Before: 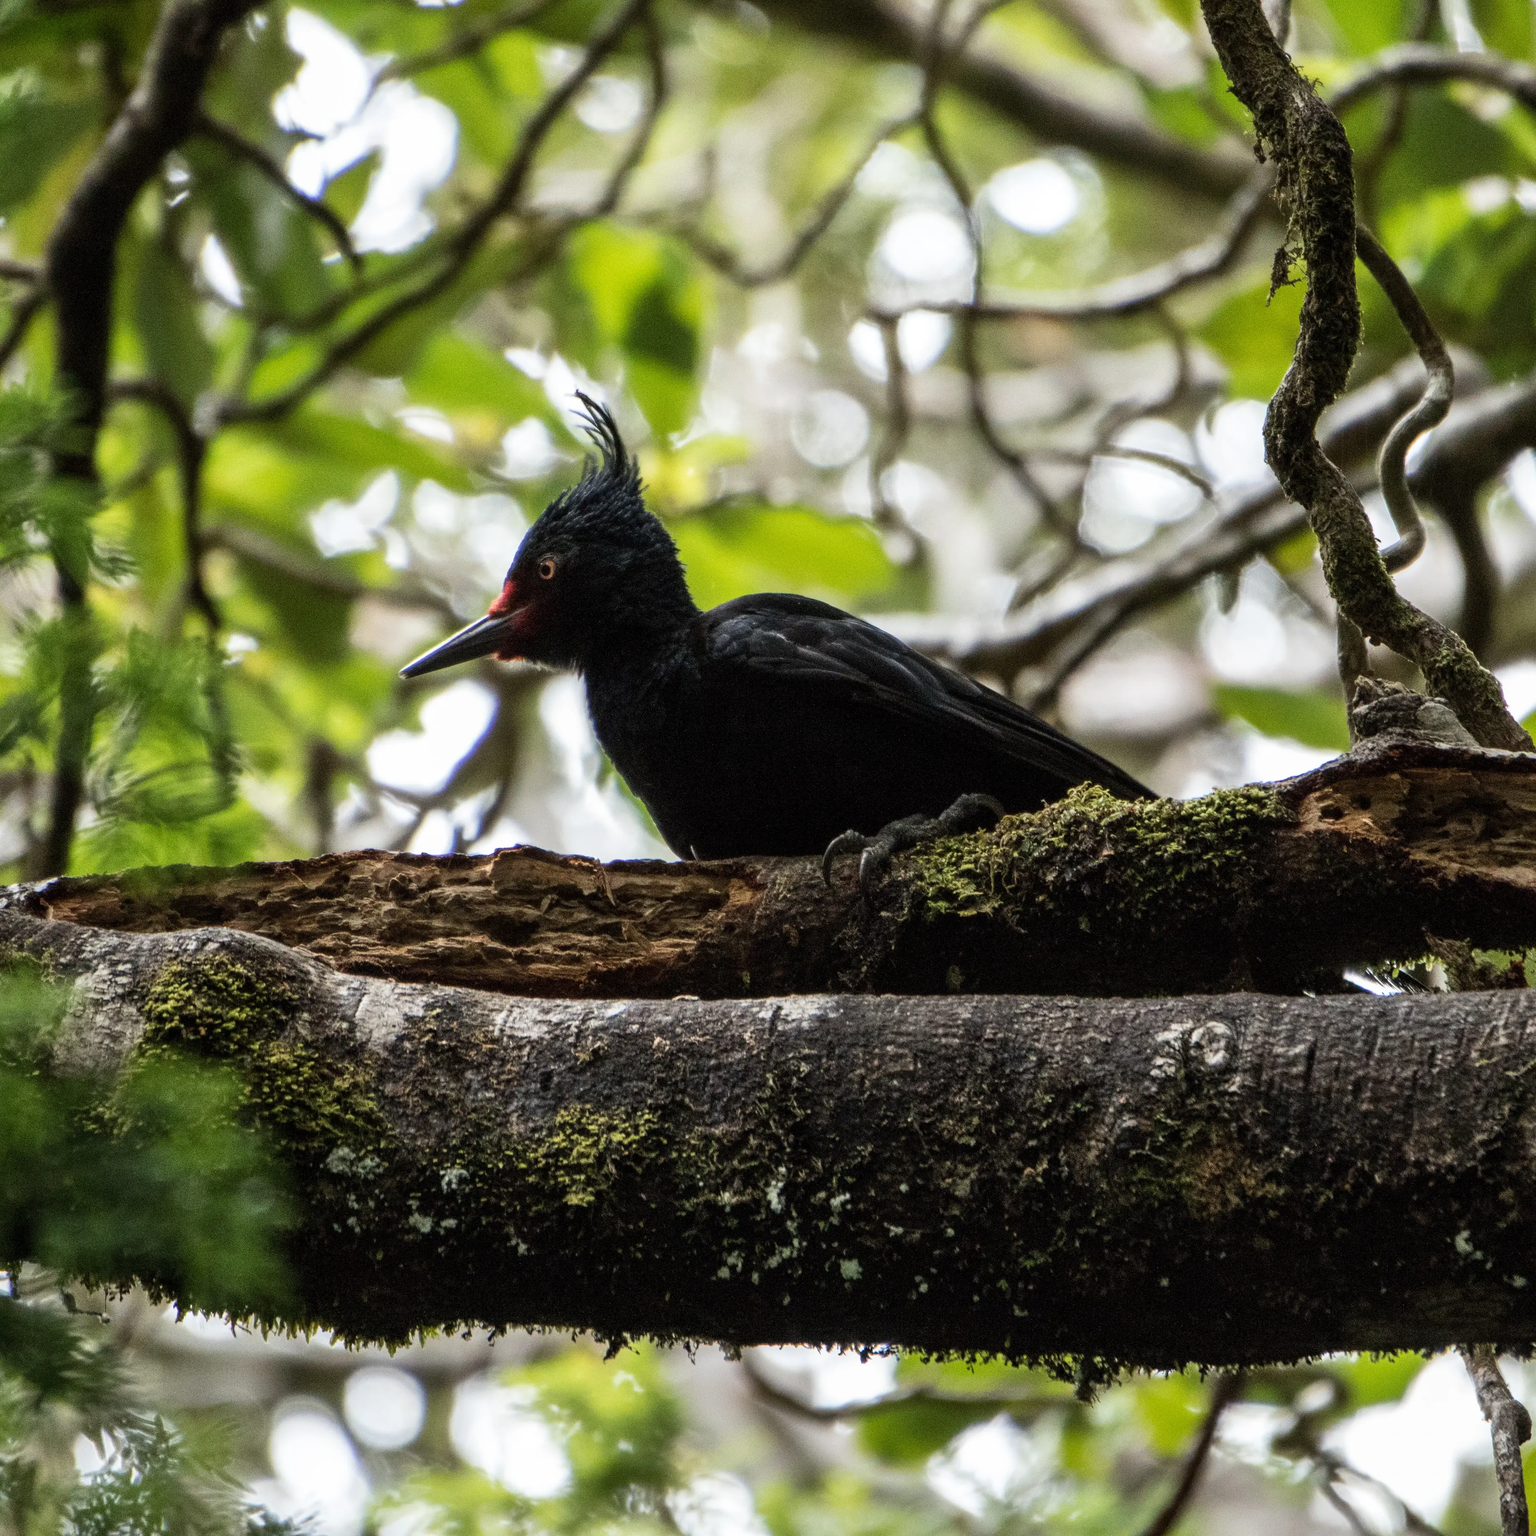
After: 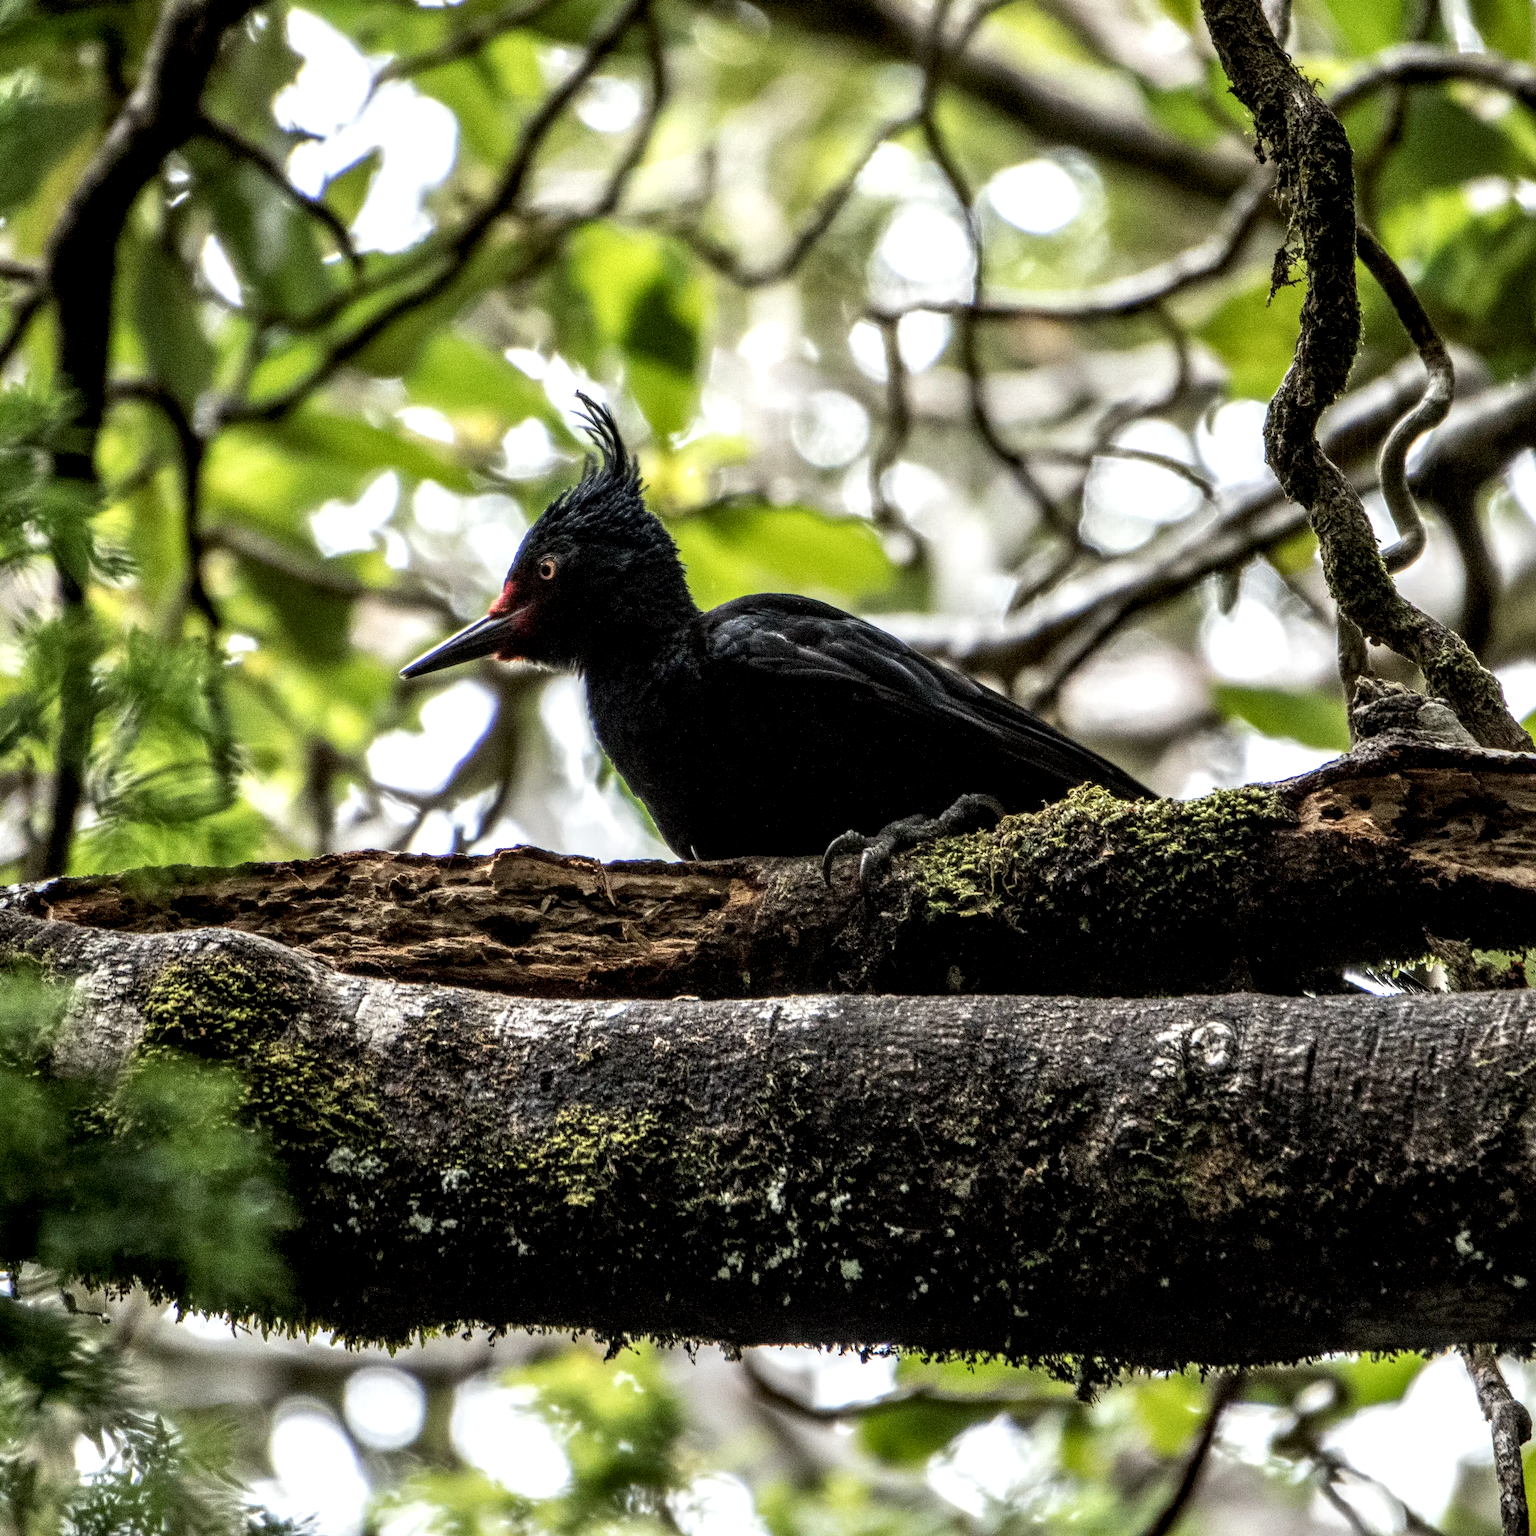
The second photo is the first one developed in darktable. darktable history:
local contrast: highlights 64%, shadows 53%, detail 168%, midtone range 0.511
tone equalizer: on, module defaults
